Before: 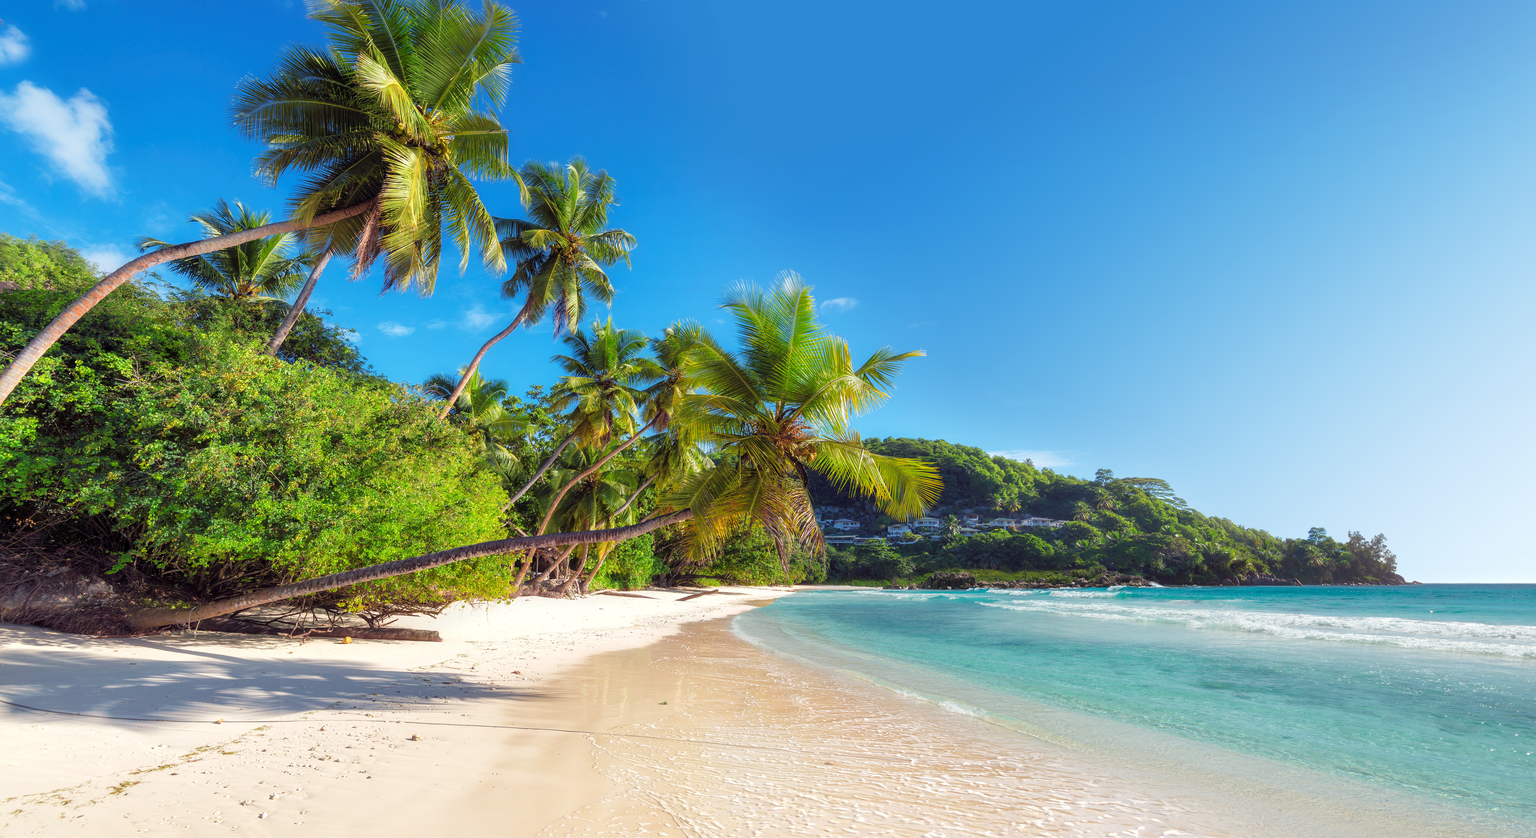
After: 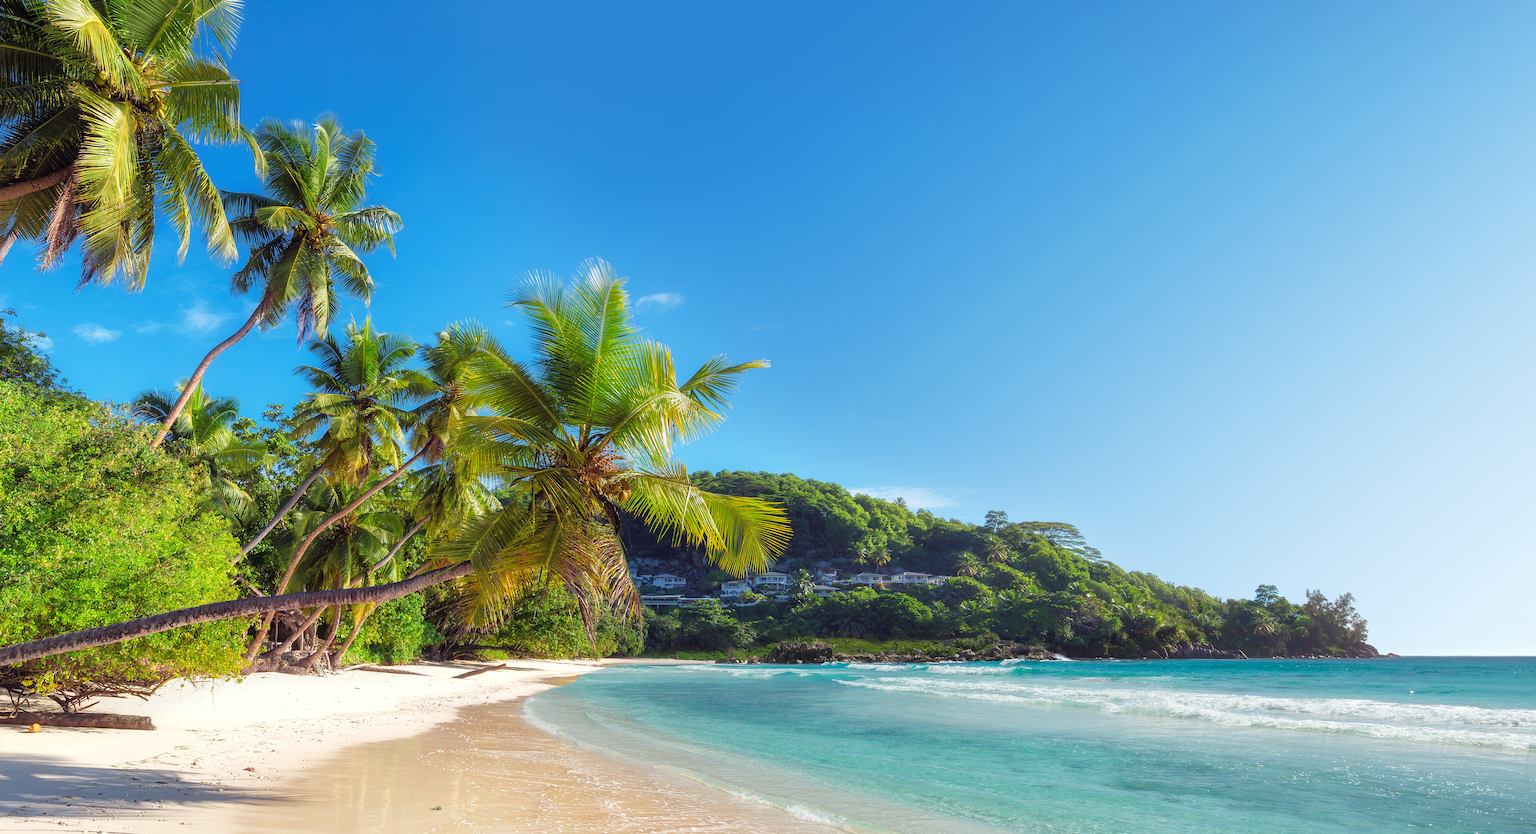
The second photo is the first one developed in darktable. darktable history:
crop and rotate: left 20.838%, top 8.042%, right 0.407%, bottom 13.571%
